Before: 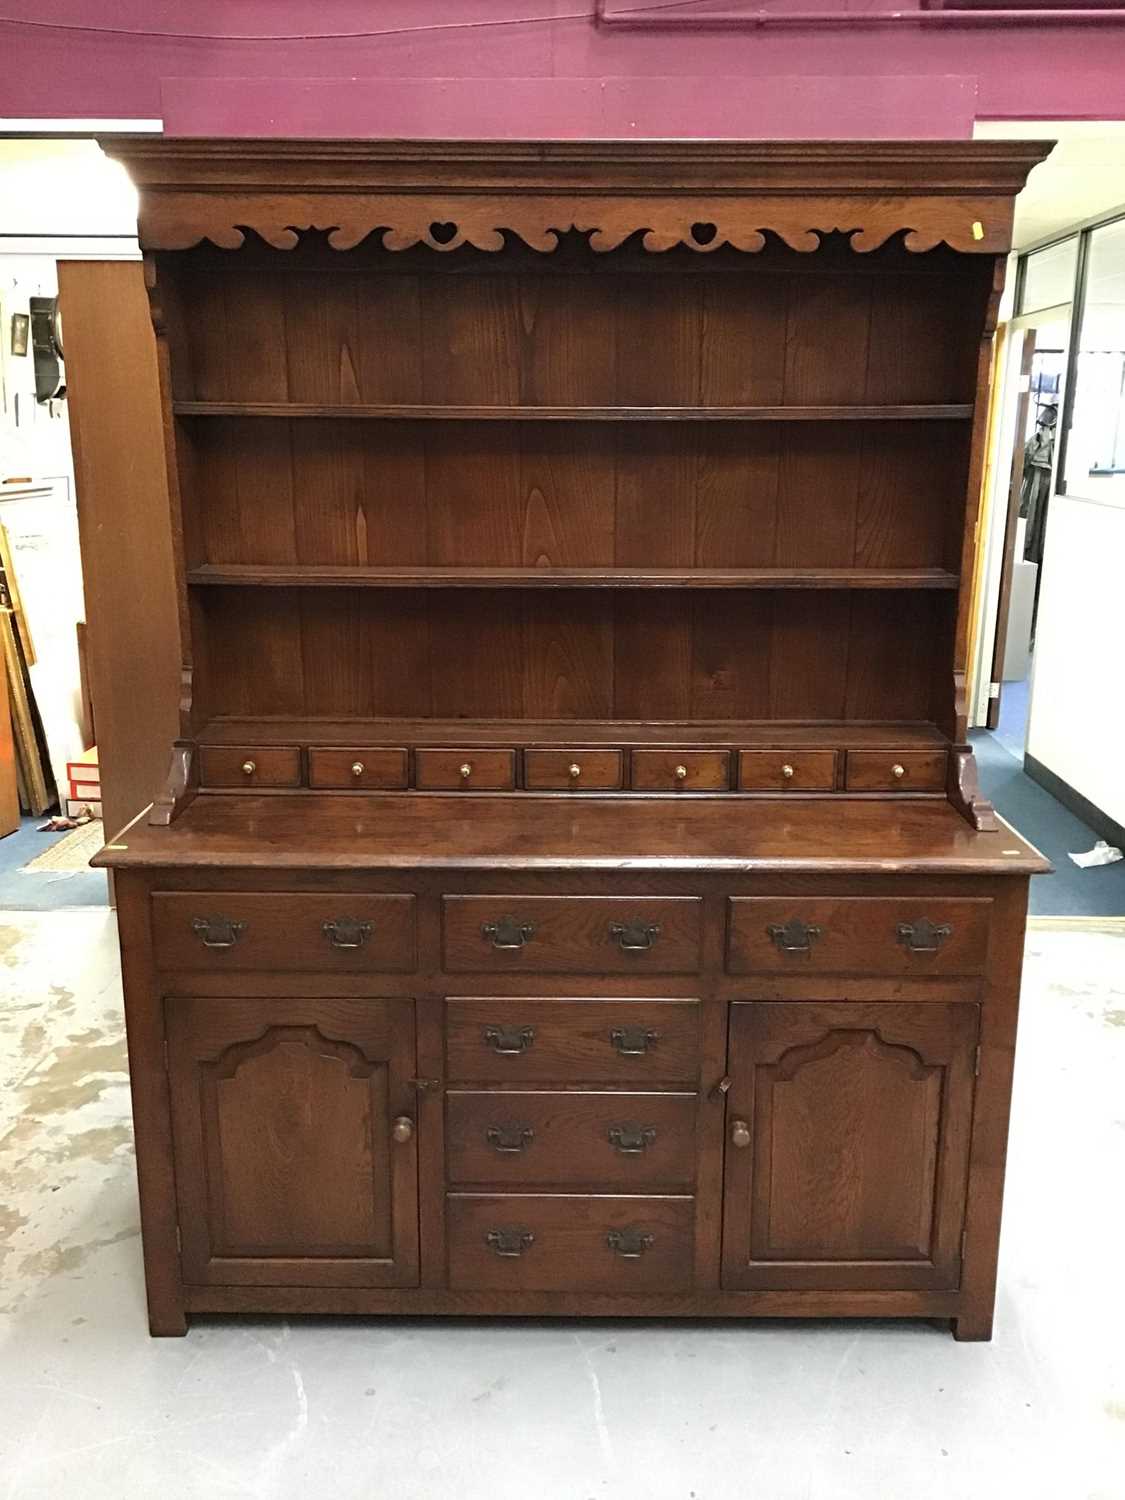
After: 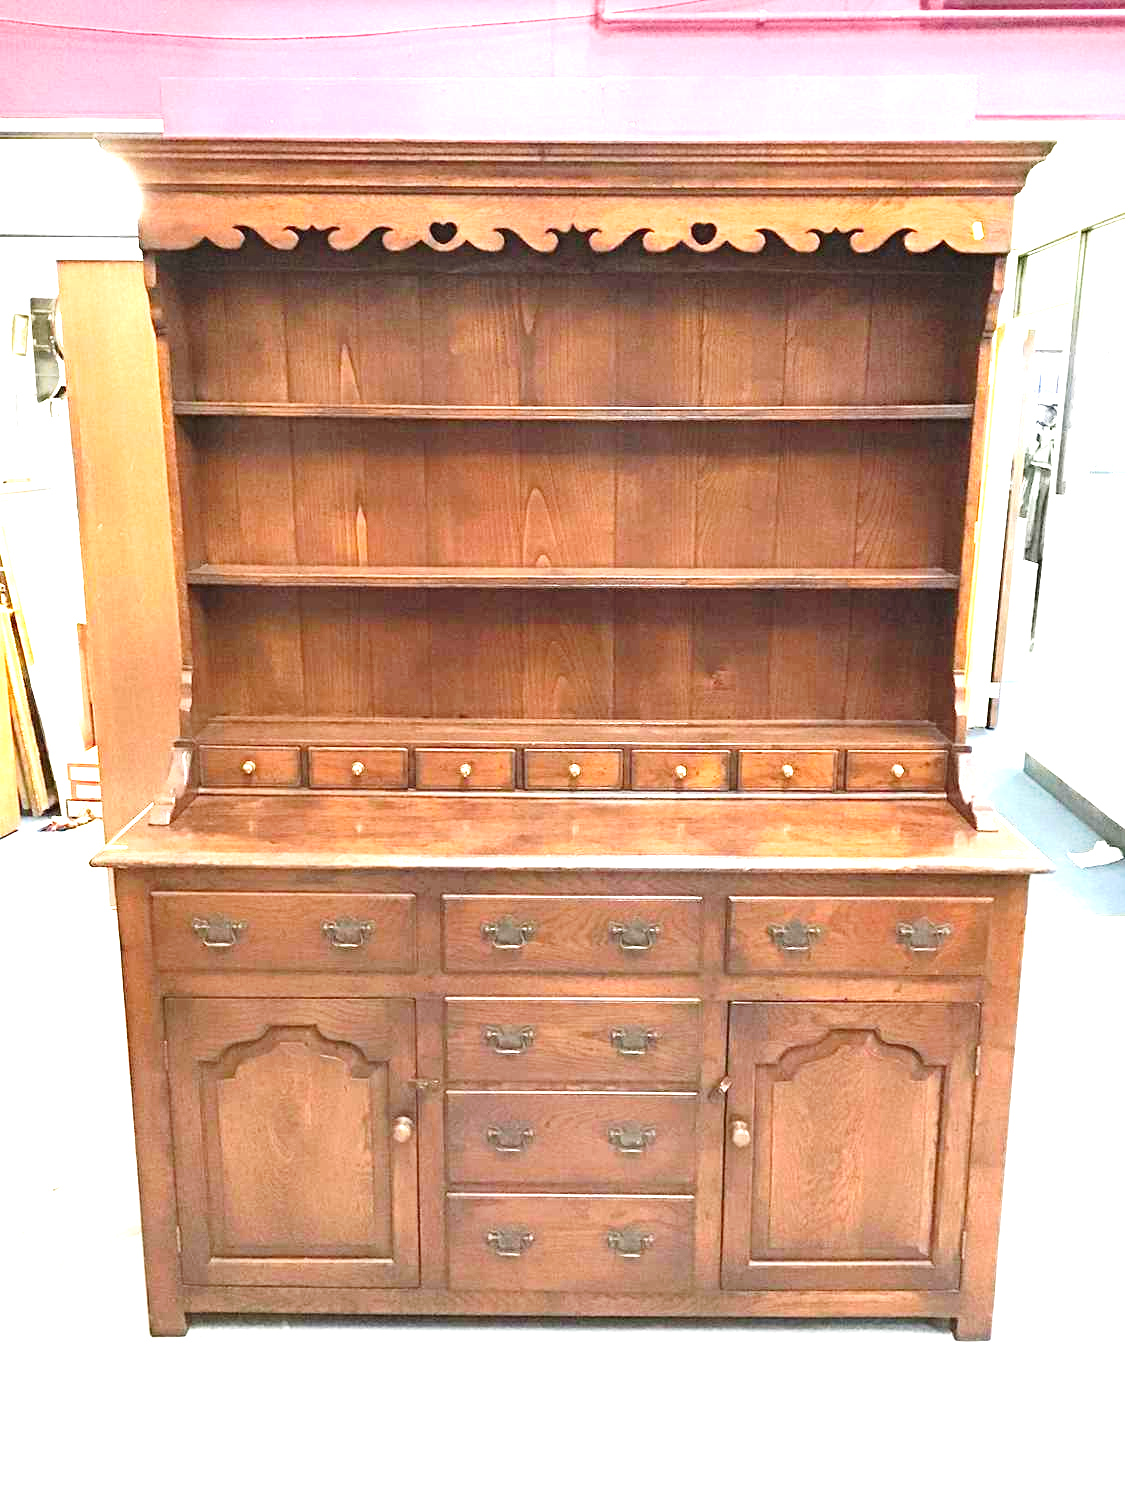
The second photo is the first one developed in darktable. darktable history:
tone curve: curves: ch0 [(0, 0) (0.003, 0.019) (0.011, 0.019) (0.025, 0.026) (0.044, 0.043) (0.069, 0.066) (0.1, 0.095) (0.136, 0.133) (0.177, 0.181) (0.224, 0.233) (0.277, 0.302) (0.335, 0.375) (0.399, 0.452) (0.468, 0.532) (0.543, 0.609) (0.623, 0.695) (0.709, 0.775) (0.801, 0.865) (0.898, 0.932) (1, 1)], preserve colors none
exposure: exposure 2.25 EV, compensate highlight preservation false
